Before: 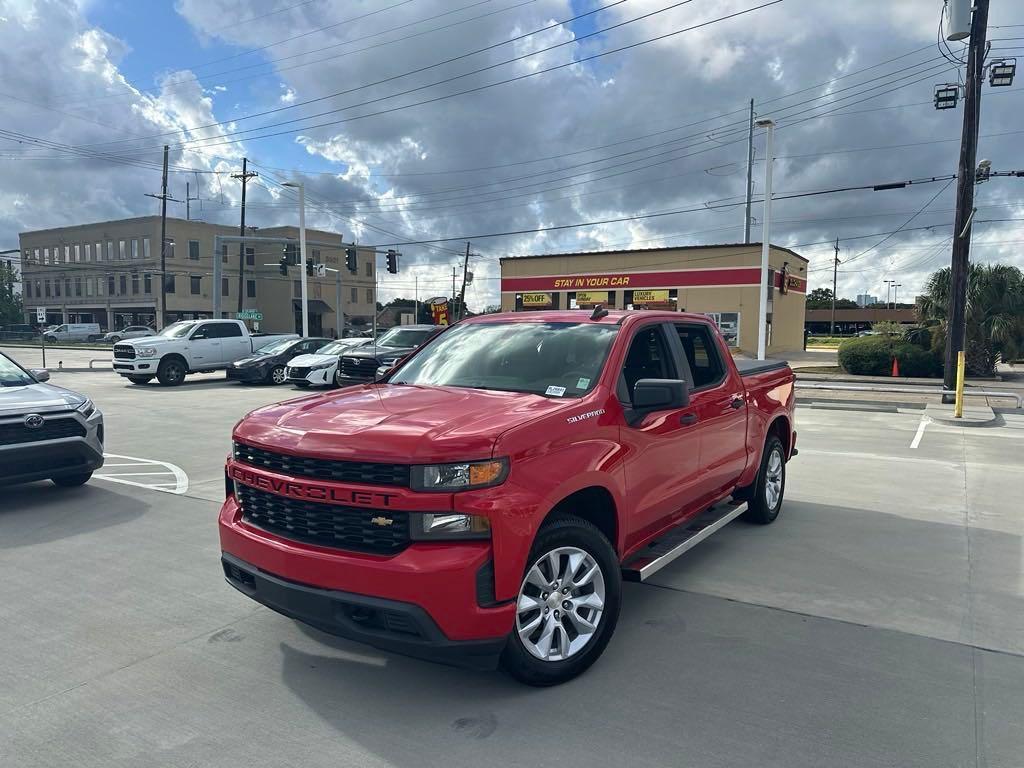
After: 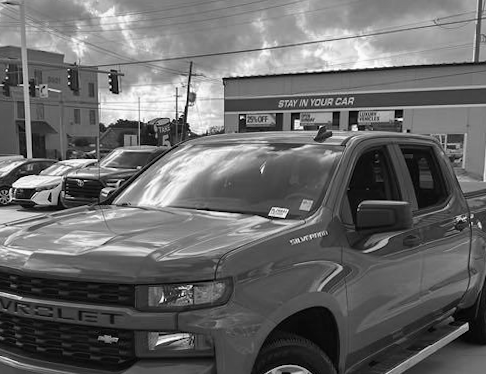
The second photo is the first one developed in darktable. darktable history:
shadows and highlights: radius 125.46, shadows 30.51, highlights -30.51, low approximation 0.01, soften with gaussian
rotate and perspective: rotation 0.074°, lens shift (vertical) 0.096, lens shift (horizontal) -0.041, crop left 0.043, crop right 0.952, crop top 0.024, crop bottom 0.979
monochrome: a 16.06, b 15.48, size 1
crop: left 25%, top 25%, right 25%, bottom 25%
white balance: red 1.05, blue 1.072
